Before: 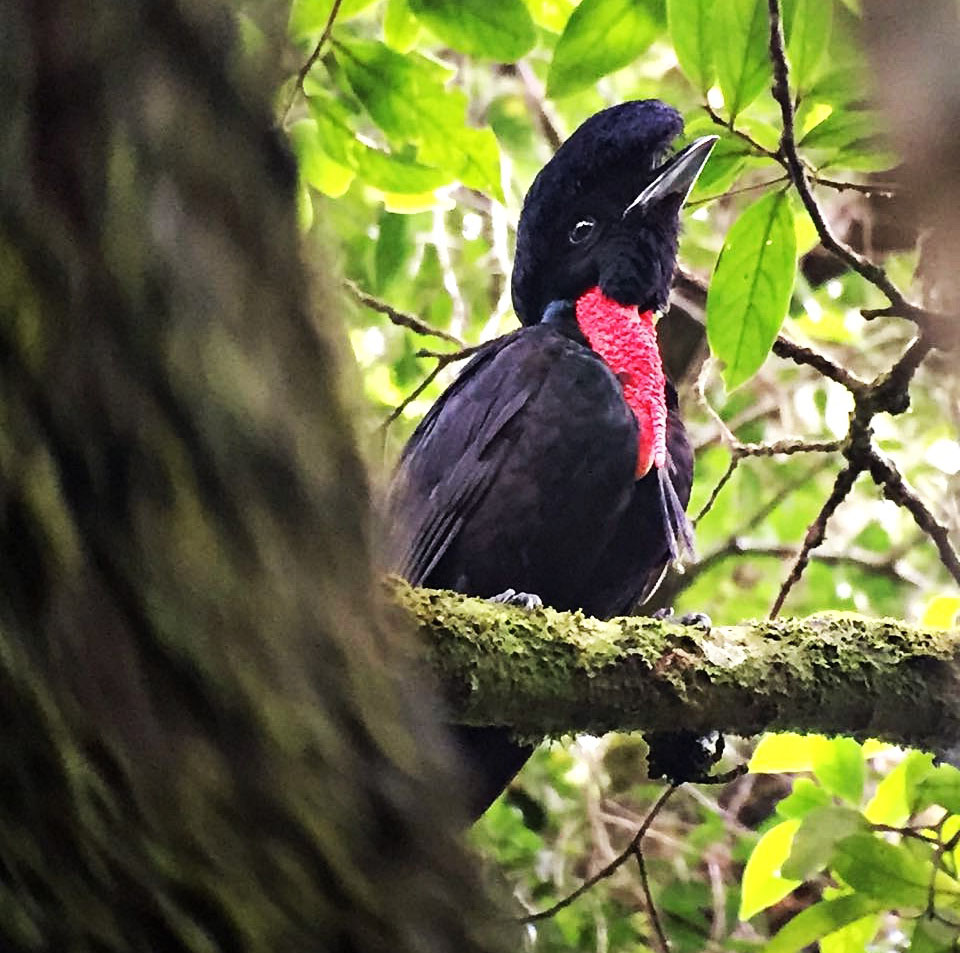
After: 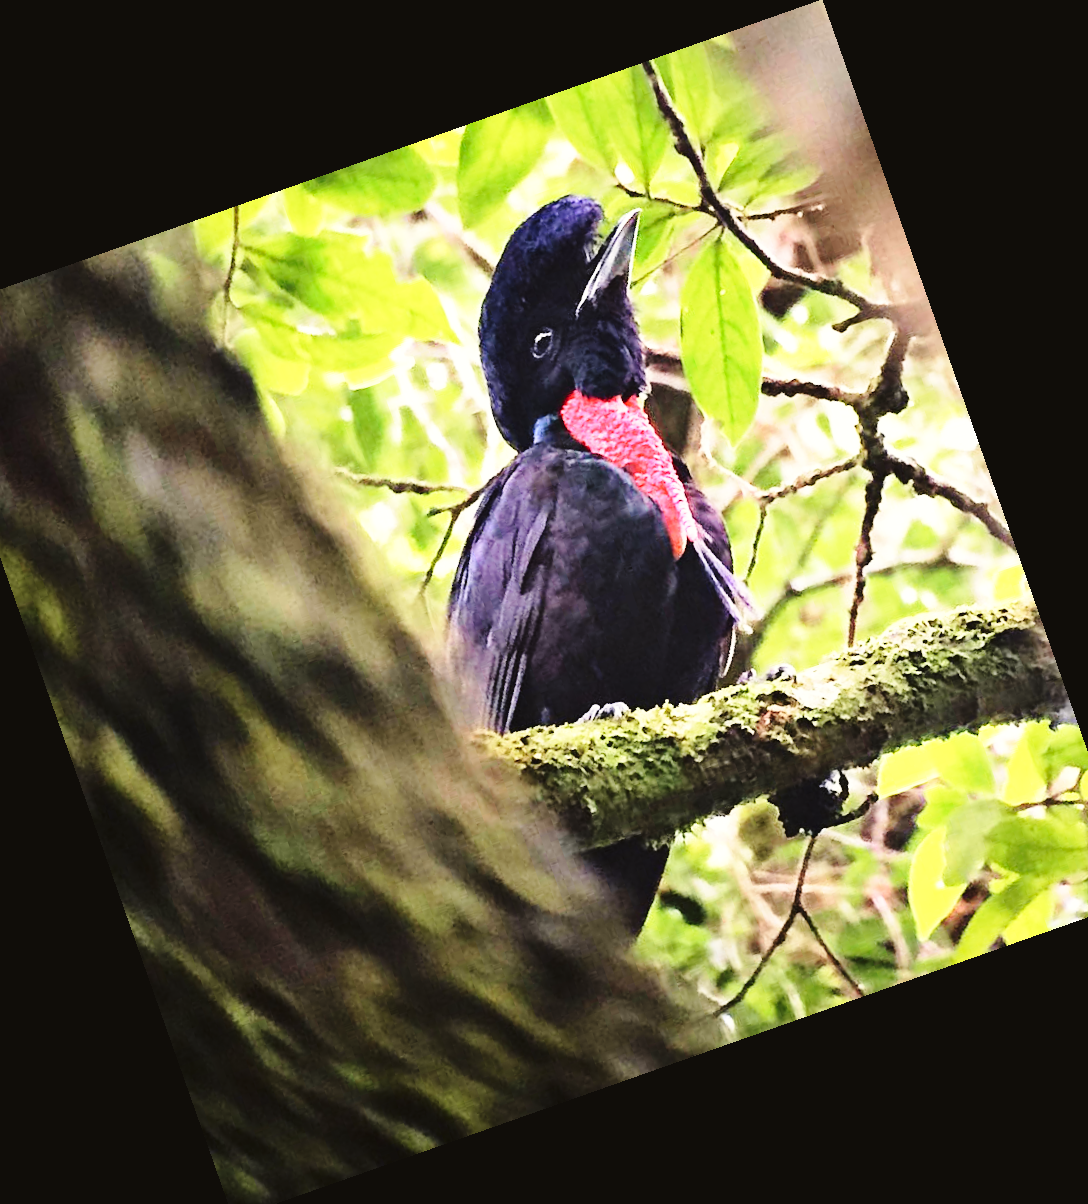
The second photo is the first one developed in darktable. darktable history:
tone curve: curves: ch0 [(0, 0.01) (0.052, 0.045) (0.136, 0.133) (0.29, 0.332) (0.453, 0.531) (0.676, 0.751) (0.89, 0.919) (1, 1)]; ch1 [(0, 0) (0.094, 0.081) (0.285, 0.299) (0.385, 0.403) (0.446, 0.443) (0.495, 0.496) (0.544, 0.552) (0.589, 0.612) (0.722, 0.728) (1, 1)]; ch2 [(0, 0) (0.257, 0.217) (0.43, 0.421) (0.498, 0.507) (0.531, 0.544) (0.56, 0.579) (0.625, 0.642) (1, 1)], color space Lab, independent channels, preserve colors none
base curve: curves: ch0 [(0, 0) (0.028, 0.03) (0.121, 0.232) (0.46, 0.748) (0.859, 0.968) (1, 1)], preserve colors none
crop and rotate: angle 19.43°, left 6.812%, right 4.125%, bottom 1.087%
exposure: black level correction -0.005, exposure 0.054 EV, compensate highlight preservation false
